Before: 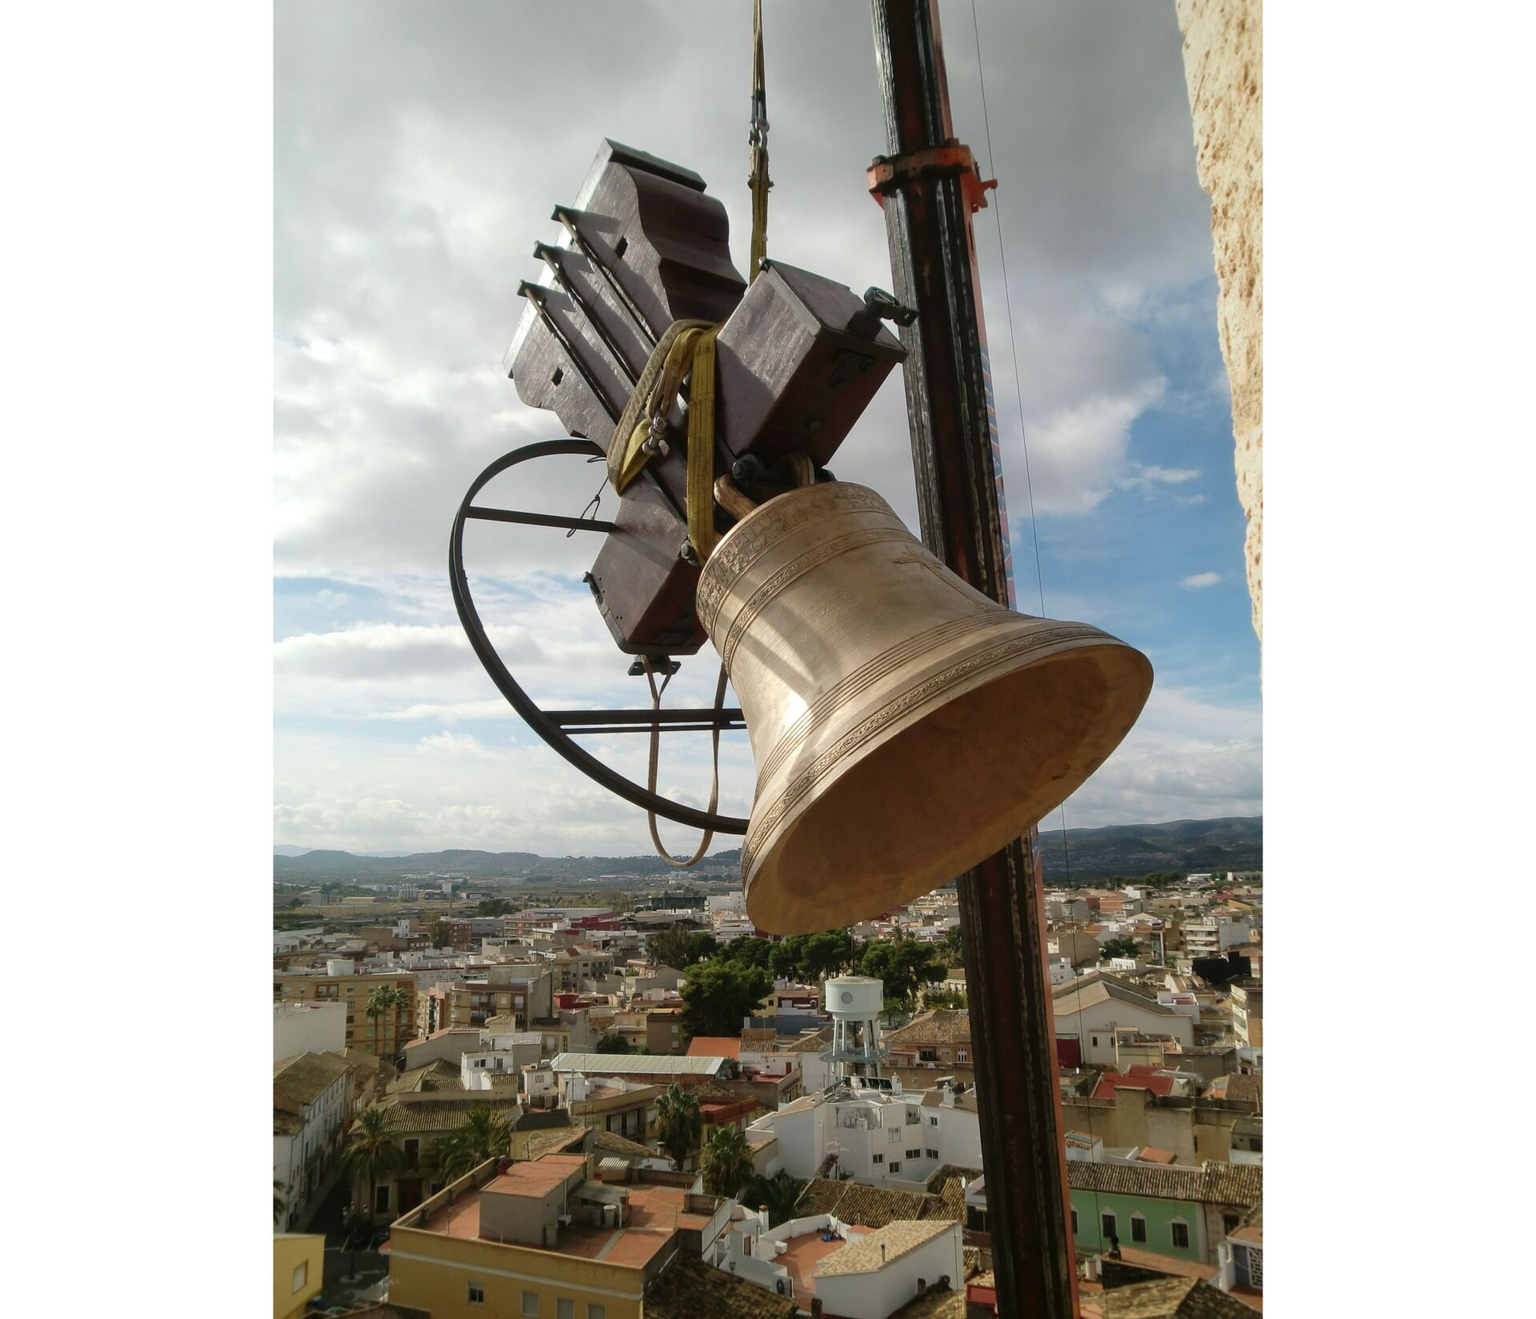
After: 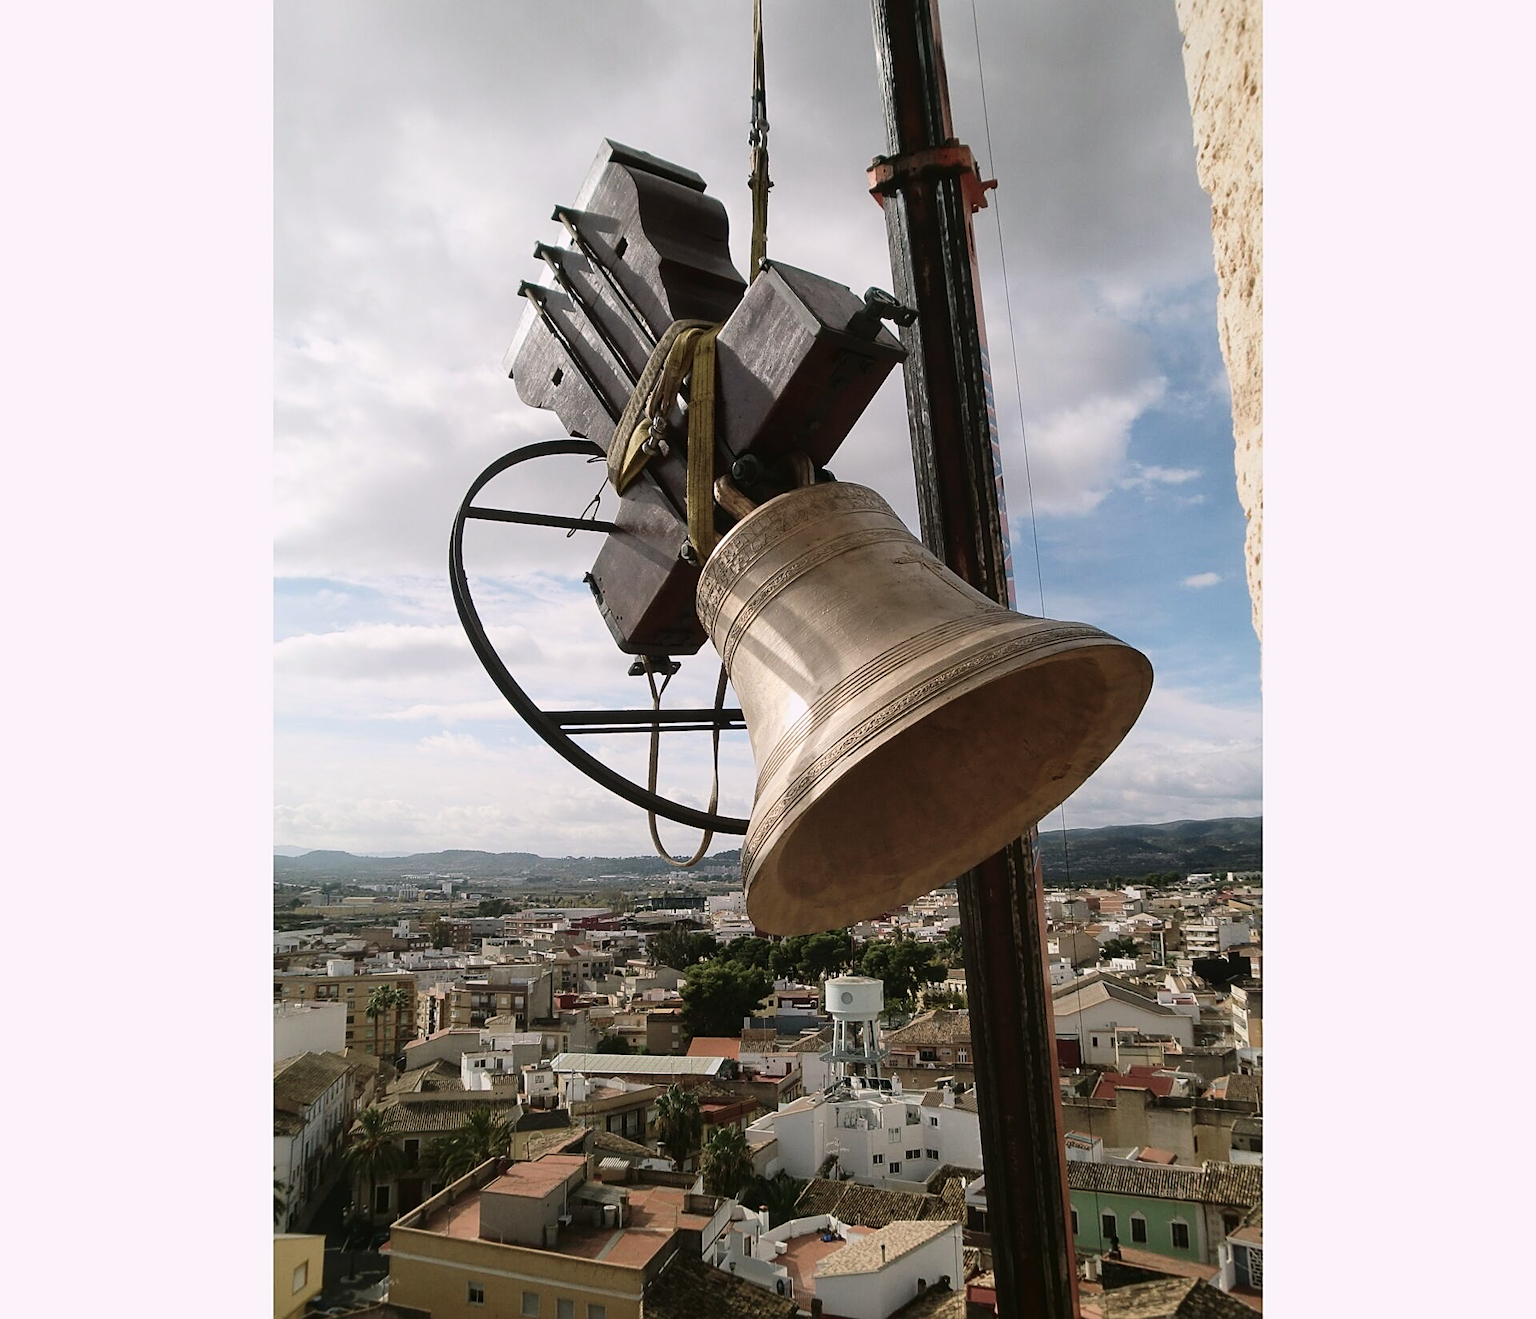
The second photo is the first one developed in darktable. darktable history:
color balance rgb: highlights gain › chroma 1.559%, highlights gain › hue 307.37°, linear chroma grading › shadows 16.541%, perceptual saturation grading › global saturation -26.796%
sharpen: amount 0.491
tone curve: curves: ch0 [(0, 0.011) (0.139, 0.106) (0.295, 0.271) (0.499, 0.523) (0.739, 0.782) (0.857, 0.879) (1, 0.967)]; ch1 [(0, 0) (0.291, 0.229) (0.394, 0.365) (0.469, 0.456) (0.507, 0.504) (0.527, 0.546) (0.571, 0.614) (0.725, 0.779) (1, 1)]; ch2 [(0, 0) (0.125, 0.089) (0.35, 0.317) (0.437, 0.42) (0.502, 0.499) (0.537, 0.551) (0.613, 0.636) (1, 1)], color space Lab, linked channels, preserve colors none
